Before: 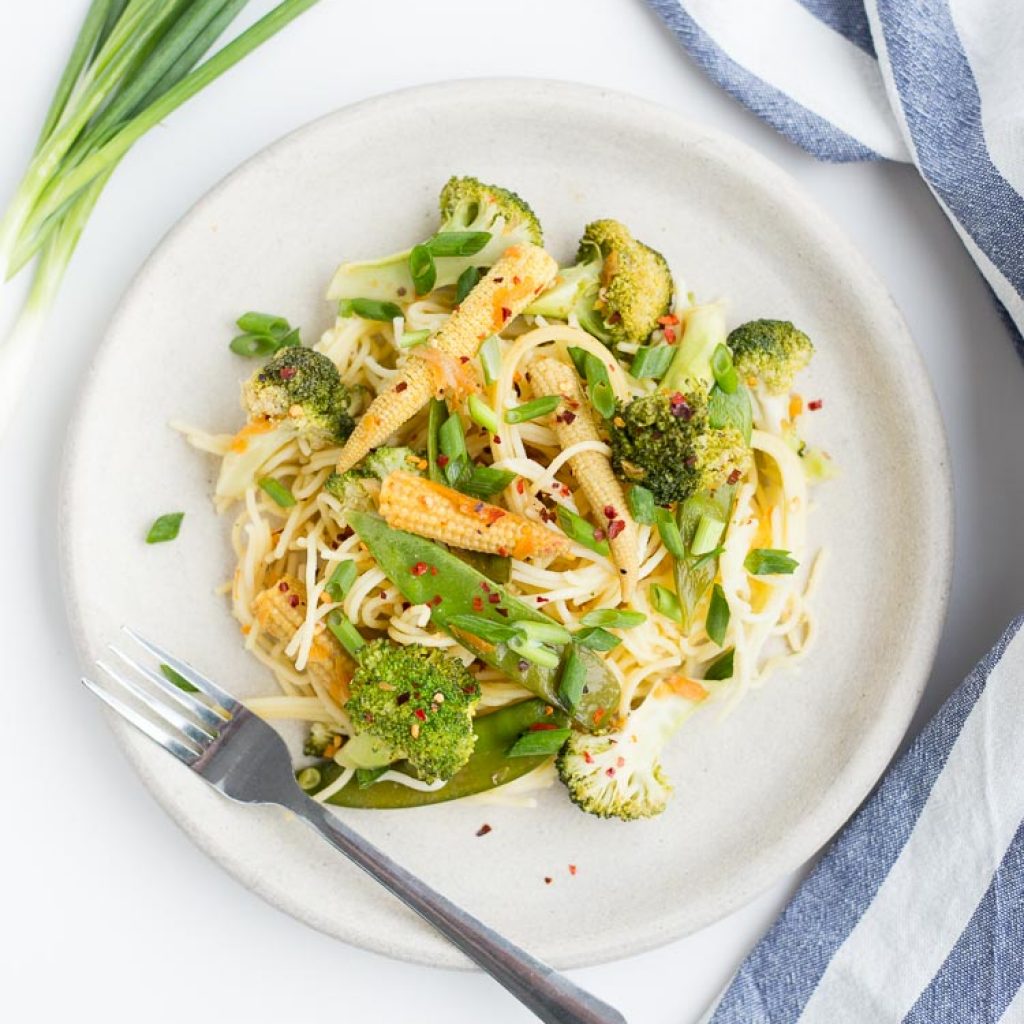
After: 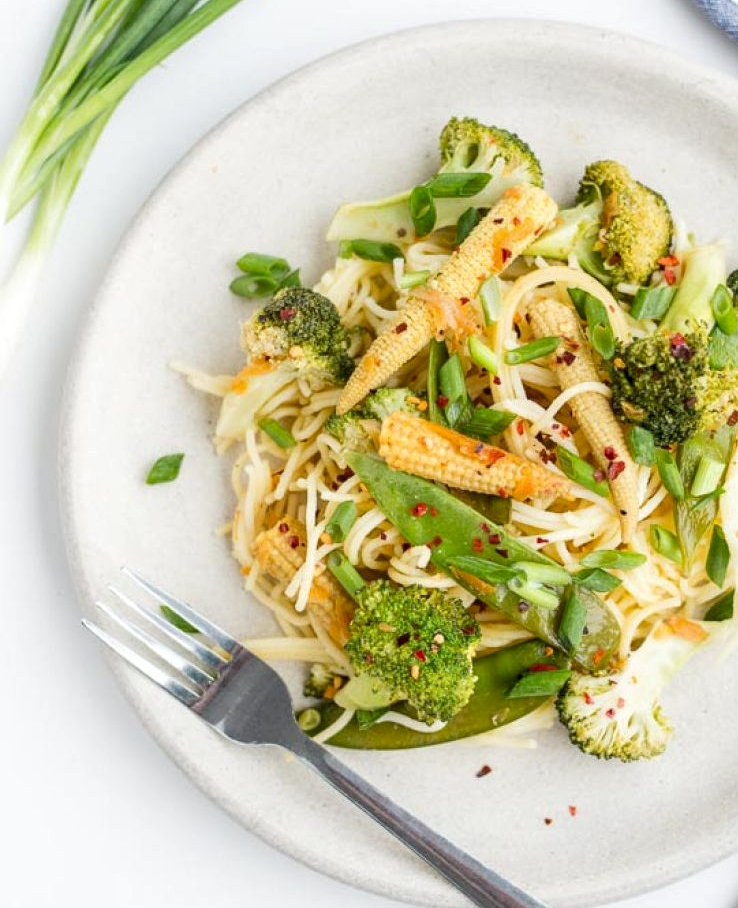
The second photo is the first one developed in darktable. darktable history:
crop: top 5.779%, right 27.901%, bottom 5.547%
local contrast: on, module defaults
